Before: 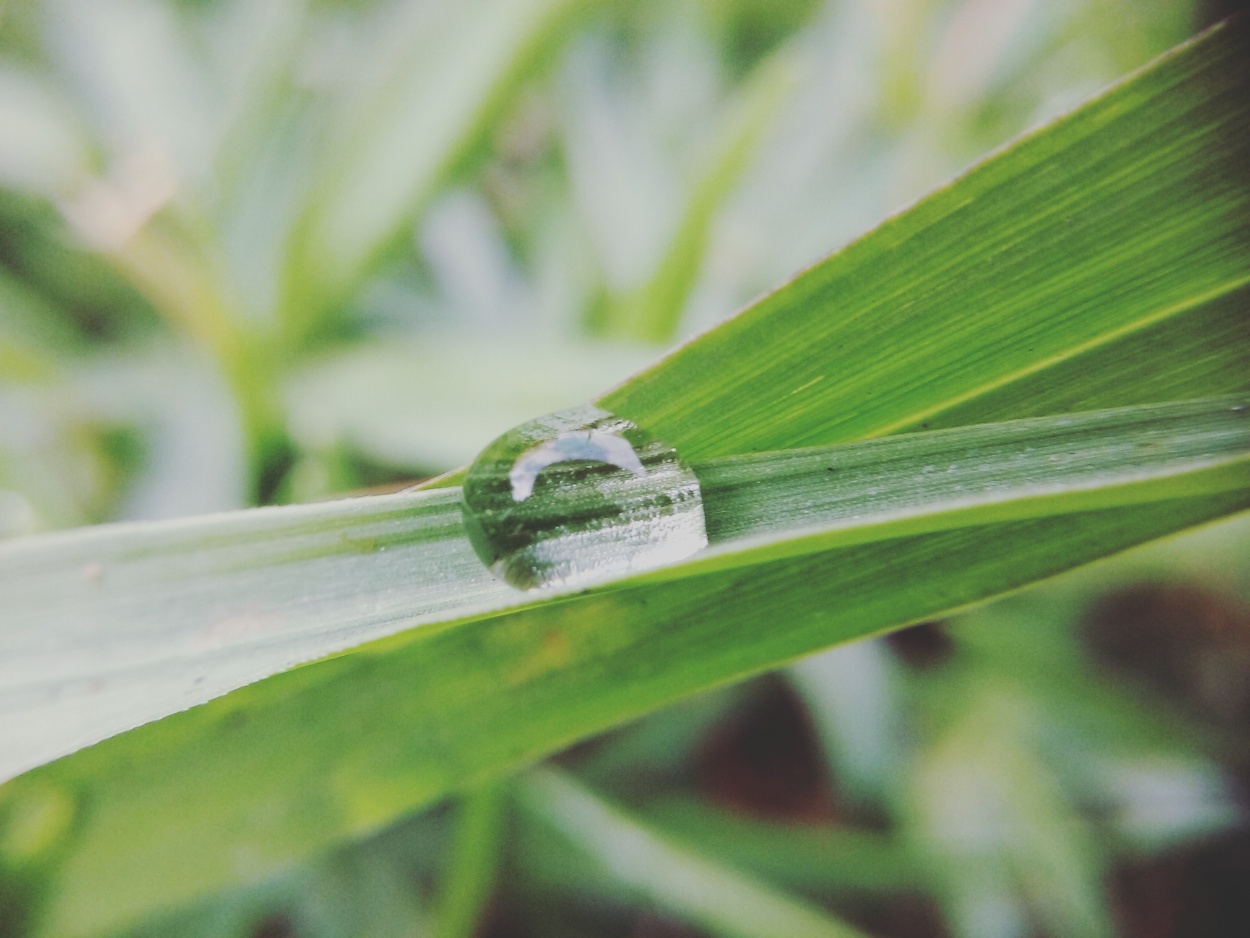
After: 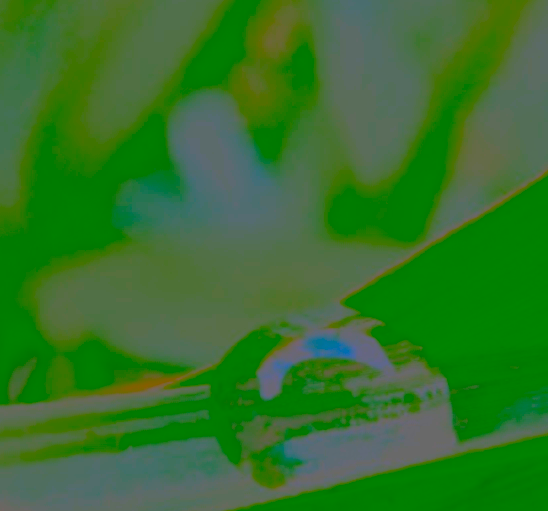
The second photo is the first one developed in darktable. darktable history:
crop: left 20.223%, top 10.916%, right 35.859%, bottom 34.507%
tone equalizer: -8 EV -1.1 EV, -7 EV -0.987 EV, -6 EV -0.838 EV, -5 EV -0.613 EV, -3 EV 0.544 EV, -2 EV 0.865 EV, -1 EV 0.997 EV, +0 EV 1.08 EV
exposure: black level correction 0, exposure 1.184 EV, compensate highlight preservation false
contrast brightness saturation: contrast -0.97, brightness -0.166, saturation 0.762
local contrast: on, module defaults
shadows and highlights: shadows 59.91, highlights -60.13, soften with gaussian
sharpen: on, module defaults
